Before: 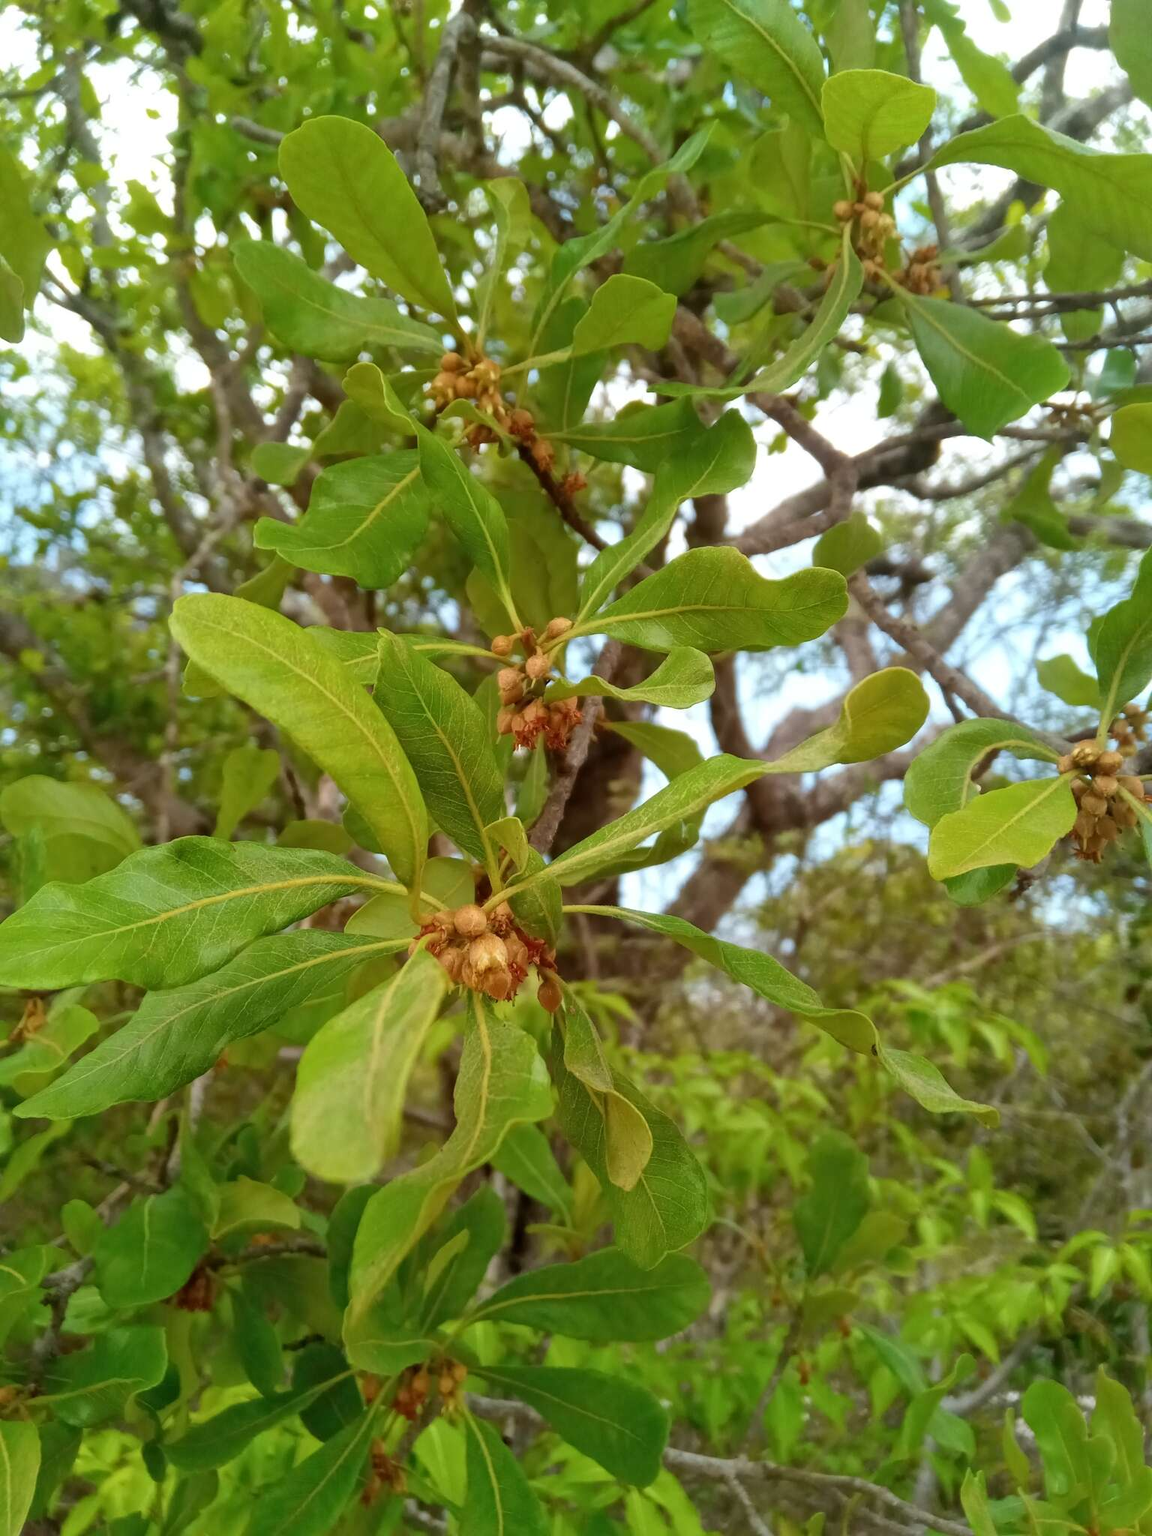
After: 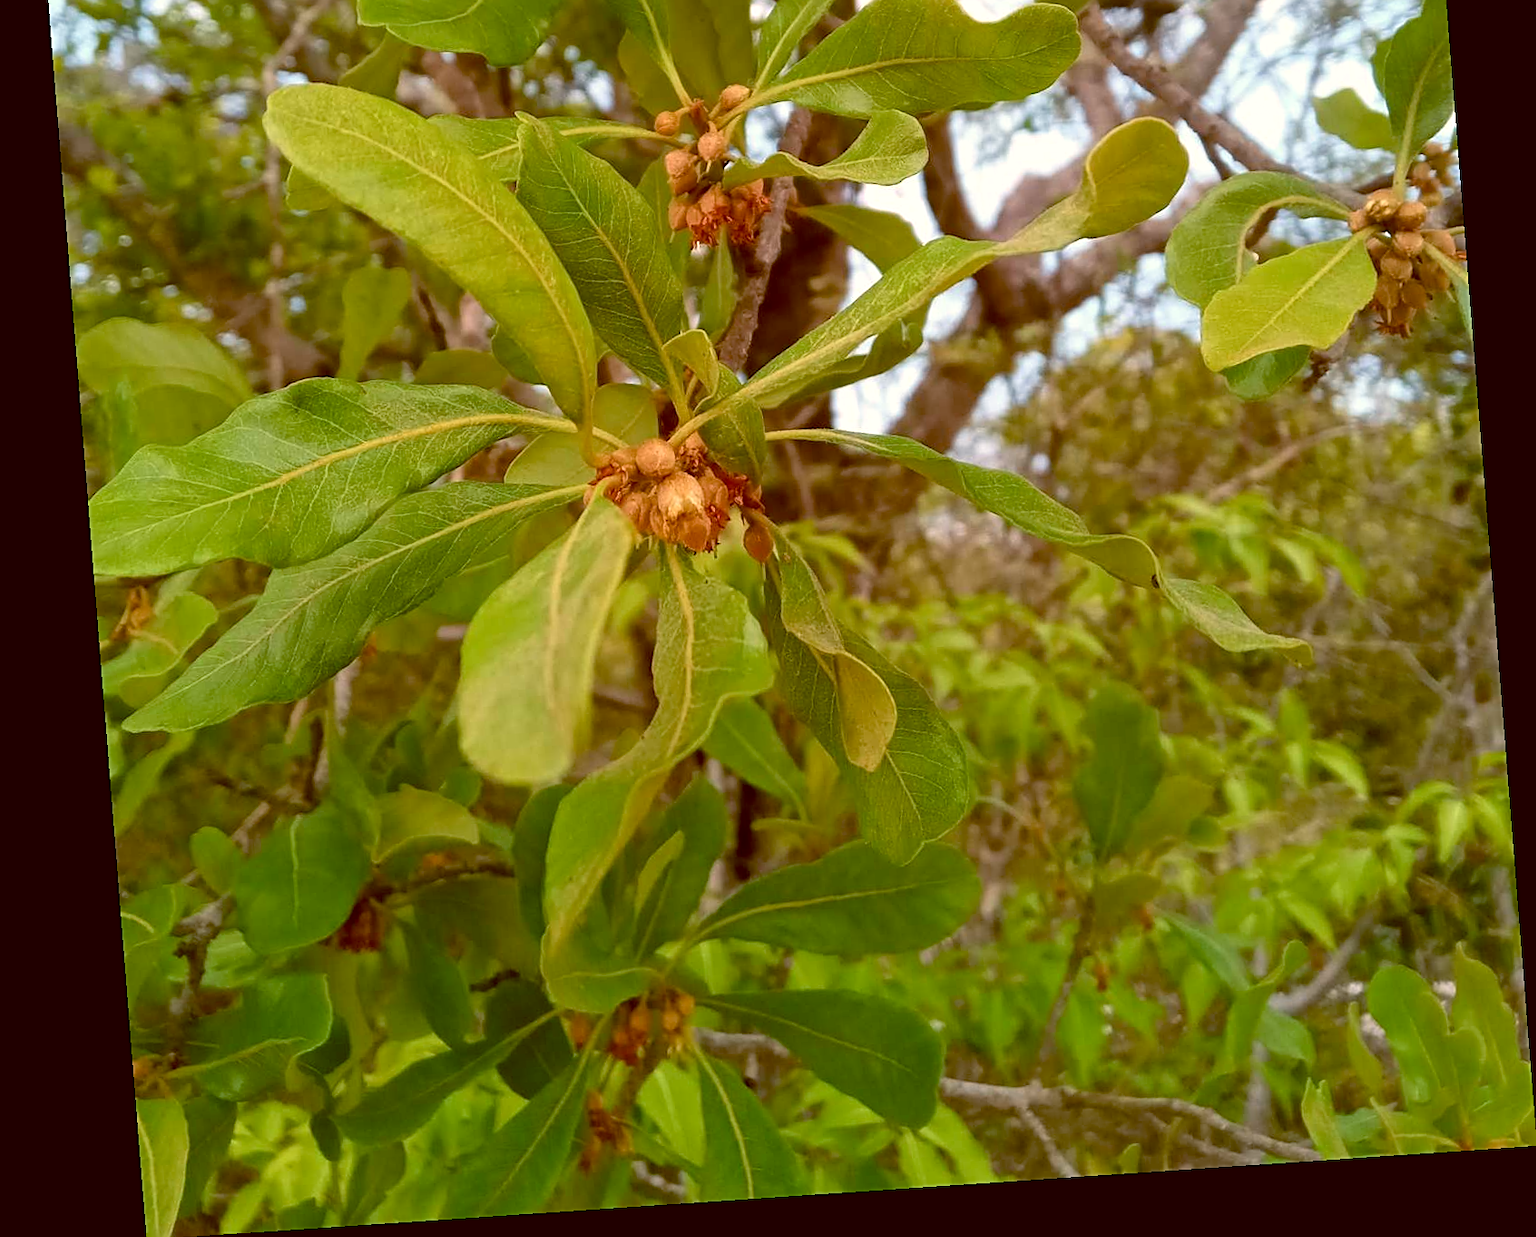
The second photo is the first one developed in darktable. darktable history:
crop and rotate: top 36.435%
white balance: red 1.127, blue 0.943
color balance: lift [1, 1.015, 1.004, 0.985], gamma [1, 0.958, 0.971, 1.042], gain [1, 0.956, 0.977, 1.044]
rotate and perspective: rotation -4.2°, shear 0.006, automatic cropping off
sharpen: on, module defaults
